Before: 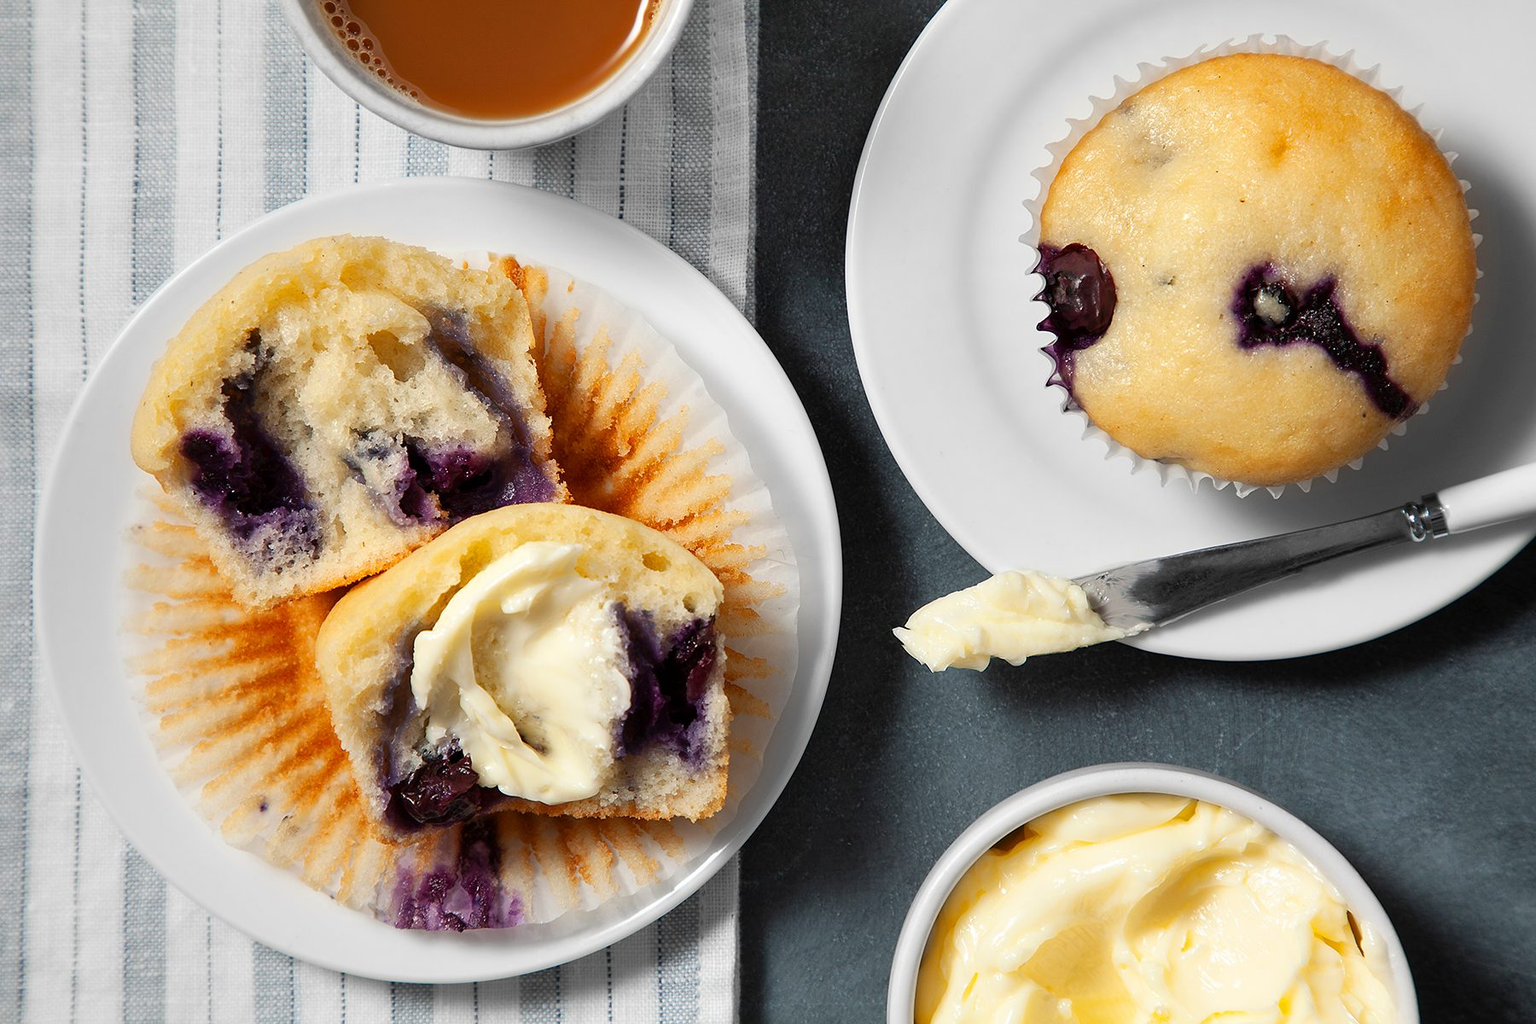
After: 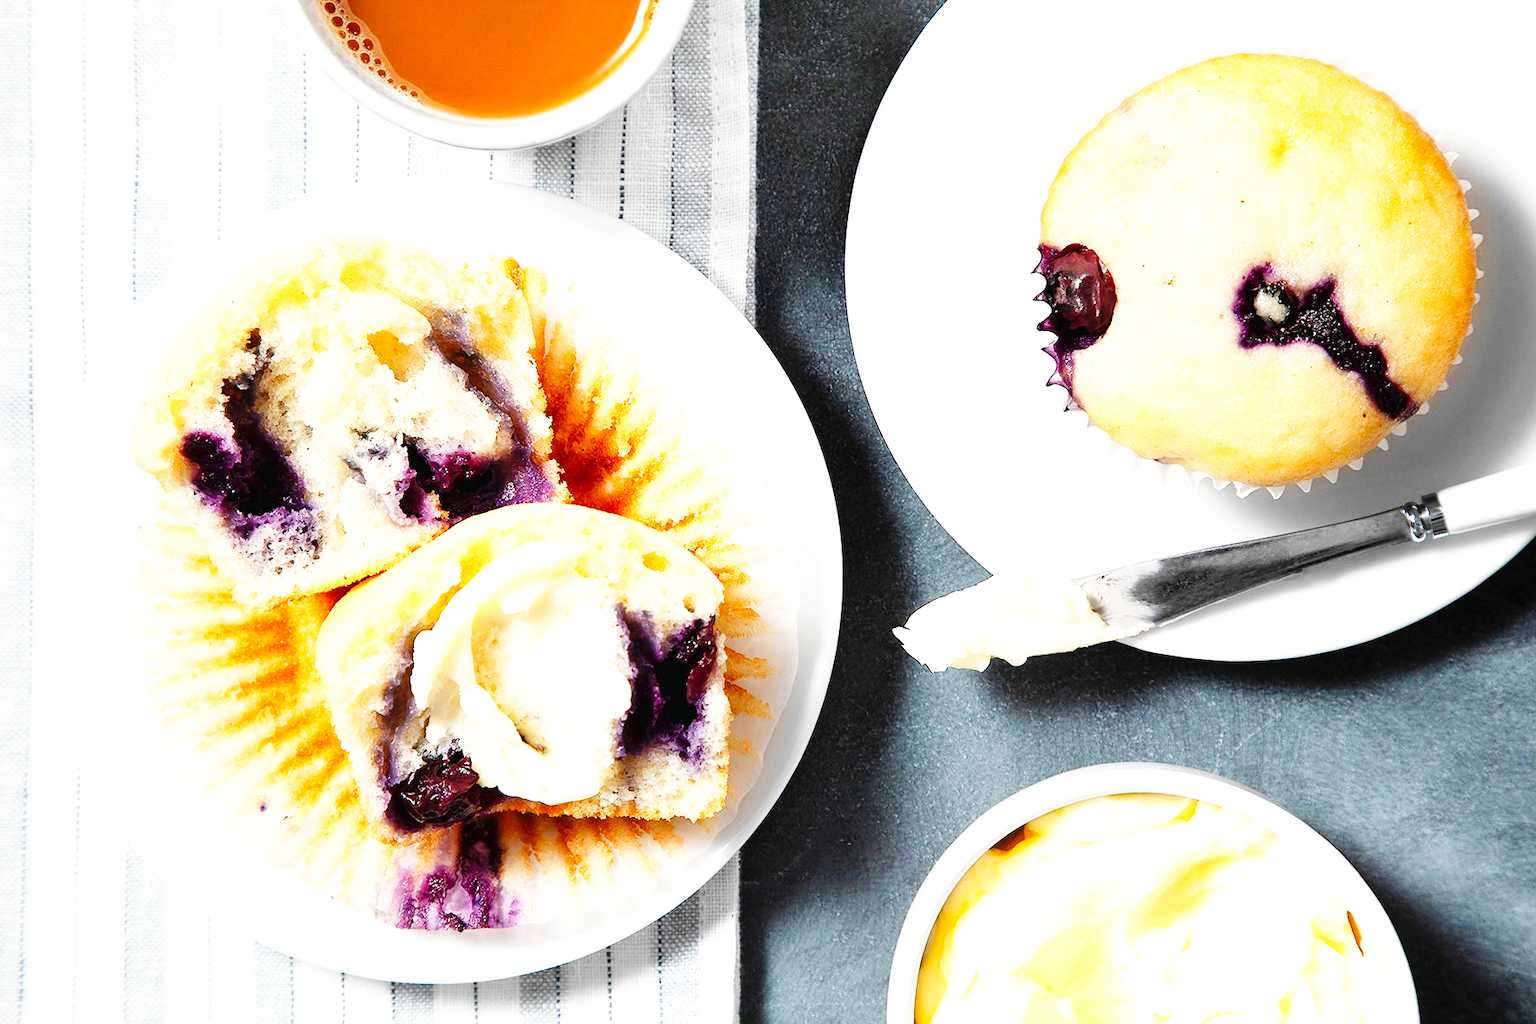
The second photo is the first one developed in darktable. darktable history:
base curve: curves: ch0 [(0, 0.003) (0.001, 0.002) (0.006, 0.004) (0.02, 0.022) (0.048, 0.086) (0.094, 0.234) (0.162, 0.431) (0.258, 0.629) (0.385, 0.8) (0.548, 0.918) (0.751, 0.988) (1, 1)], preserve colors none
exposure: exposure 0.6 EV, compensate highlight preservation false
